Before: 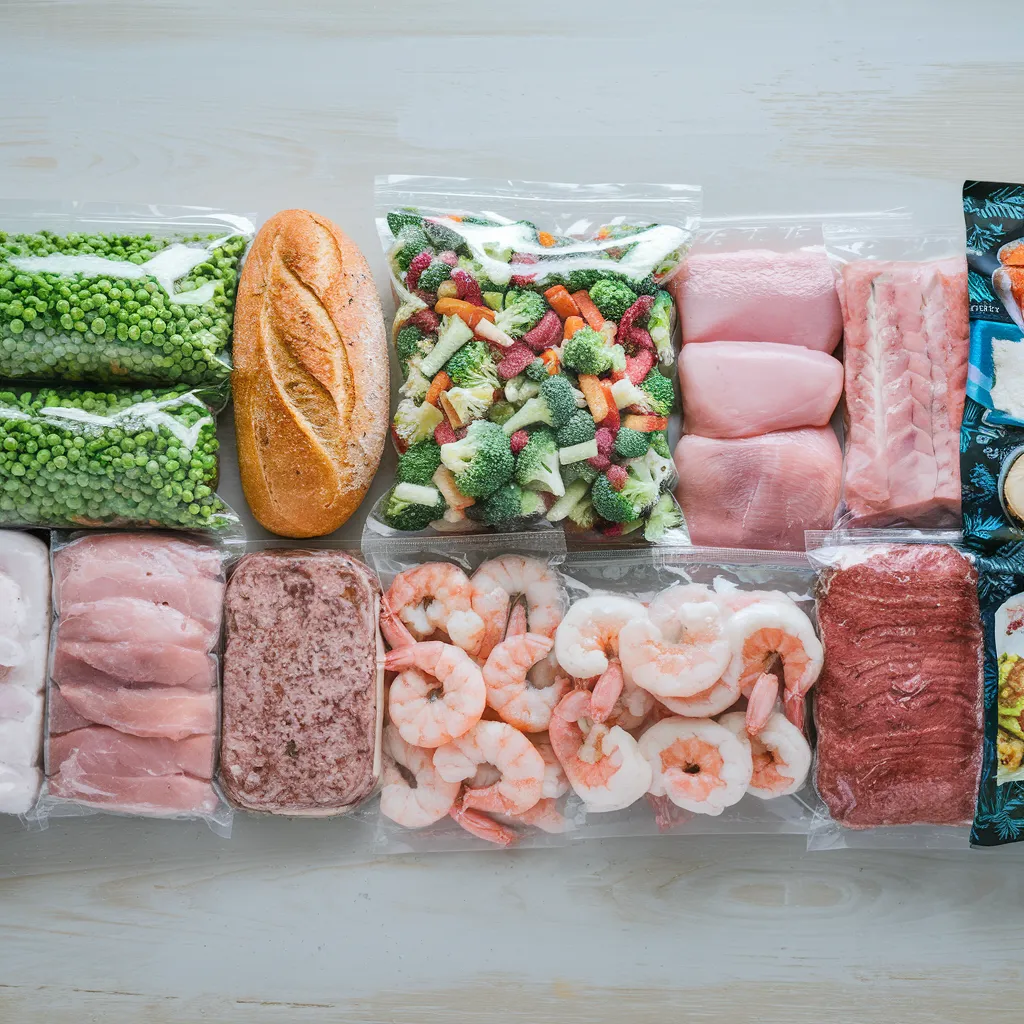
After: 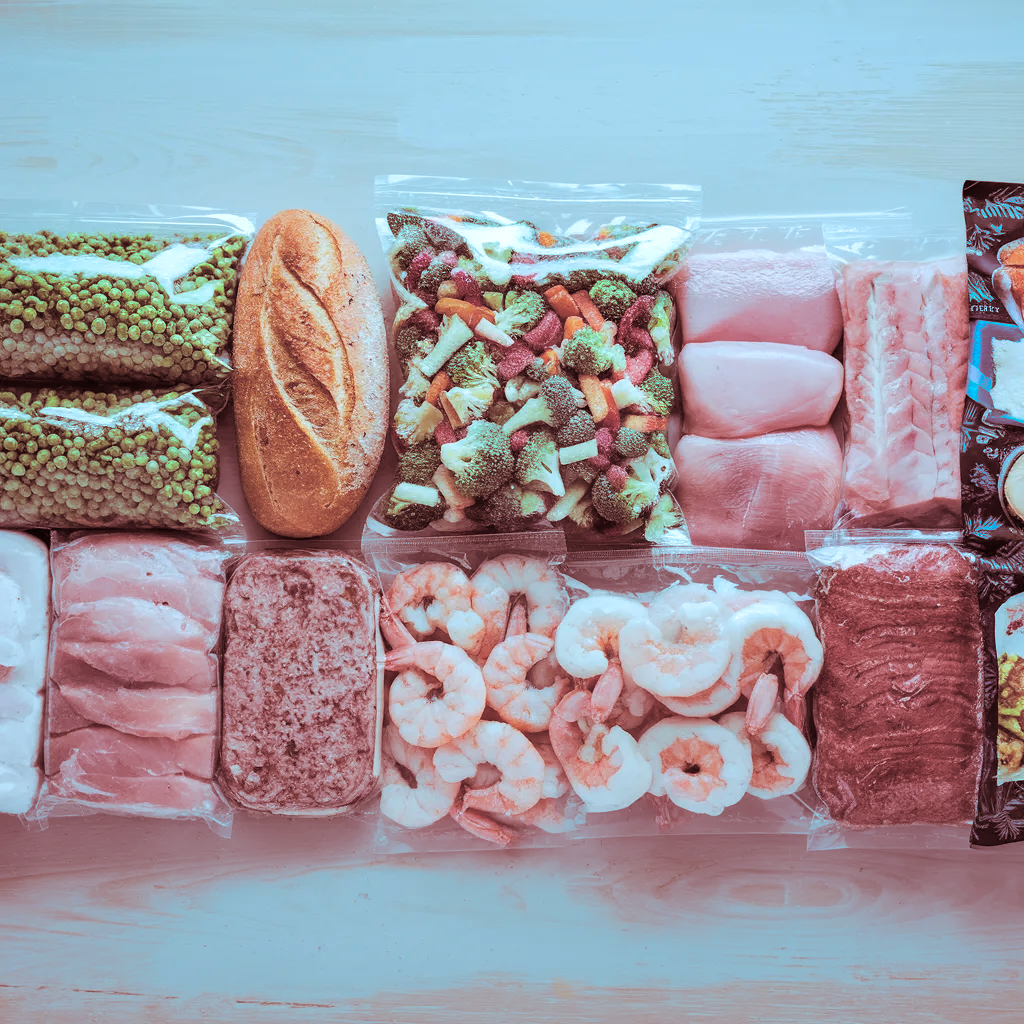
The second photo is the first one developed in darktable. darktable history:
split-toning: highlights › saturation 0, balance -61.83
color correction: highlights a* -11.71, highlights b* -15.58
